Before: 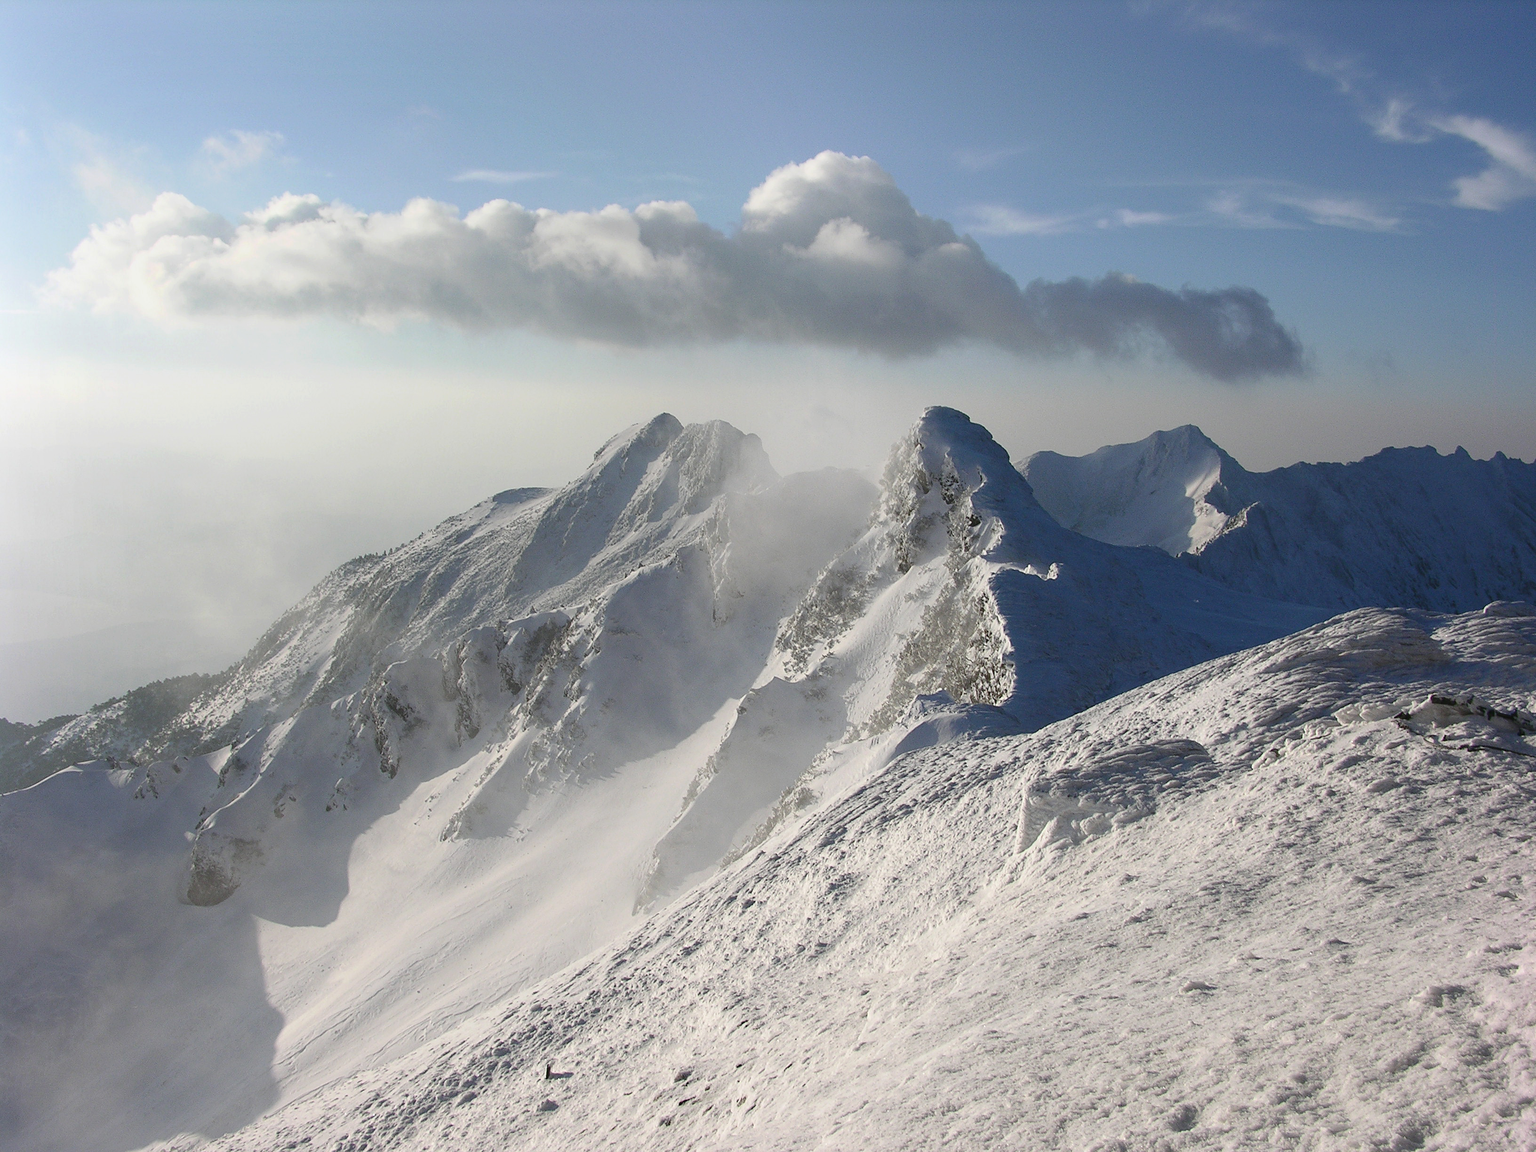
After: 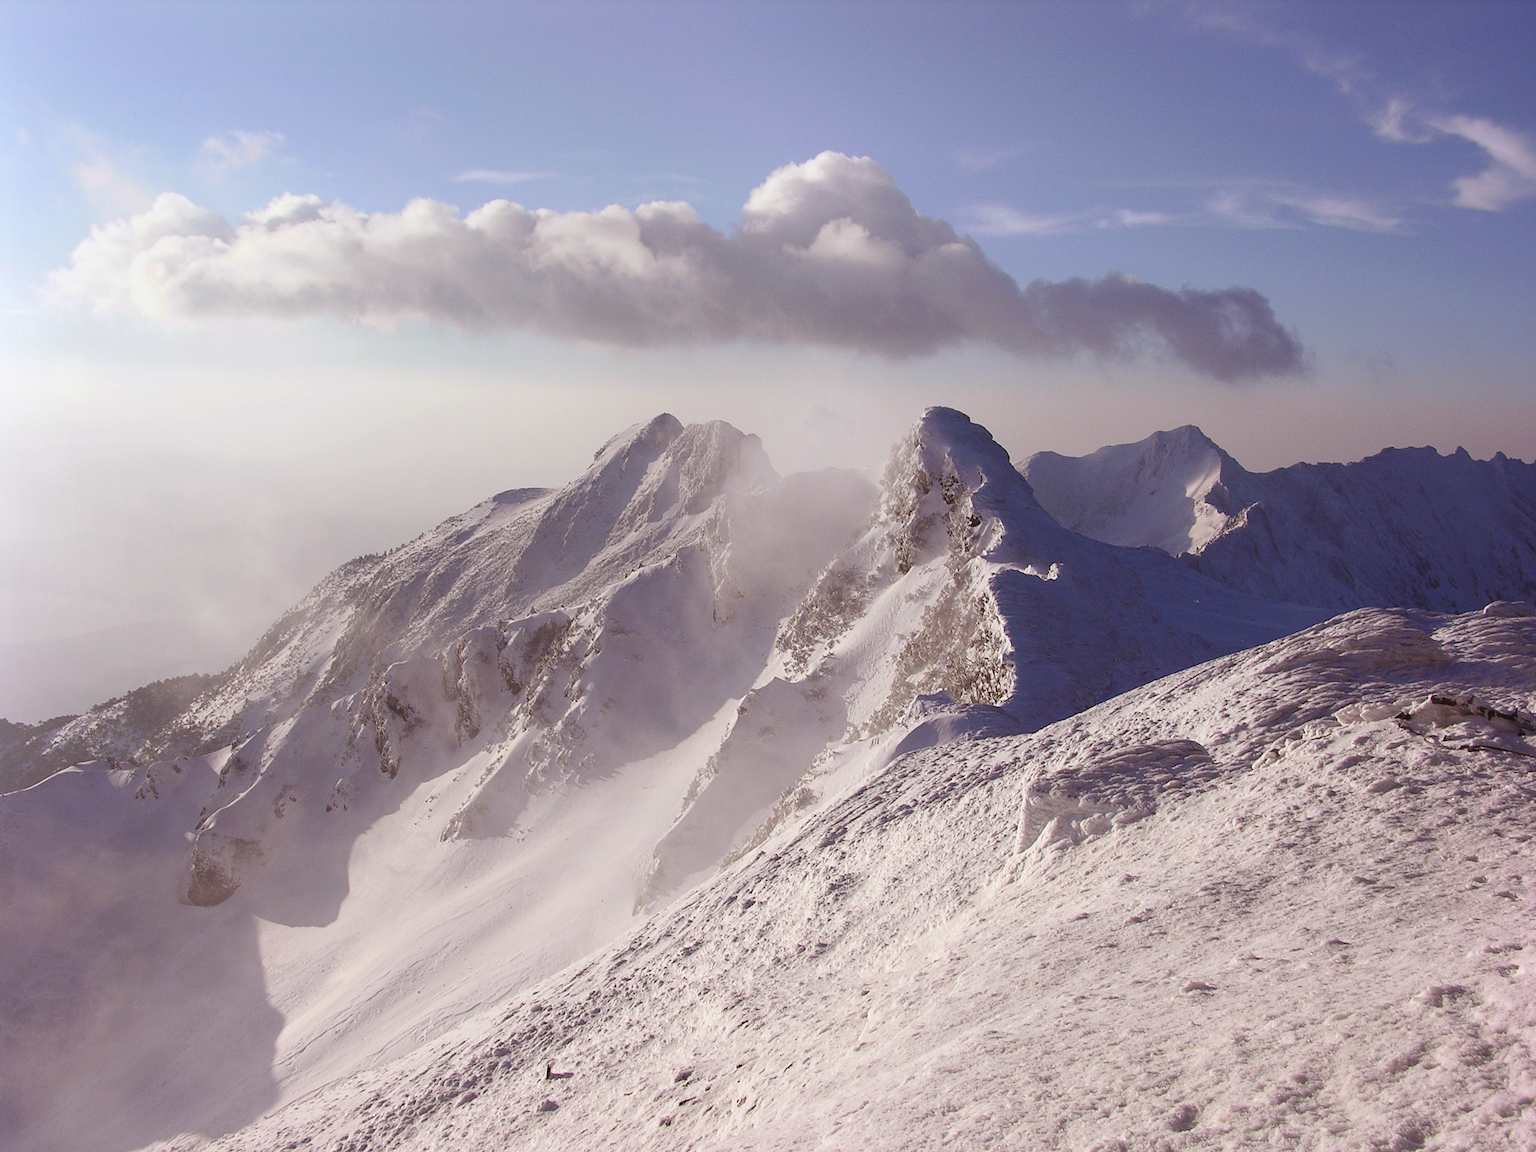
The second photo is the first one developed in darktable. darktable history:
contrast brightness saturation: contrast 0.04, saturation 0.16
rgb levels: mode RGB, independent channels, levels [[0, 0.474, 1], [0, 0.5, 1], [0, 0.5, 1]]
white balance: red 0.988, blue 1.017
